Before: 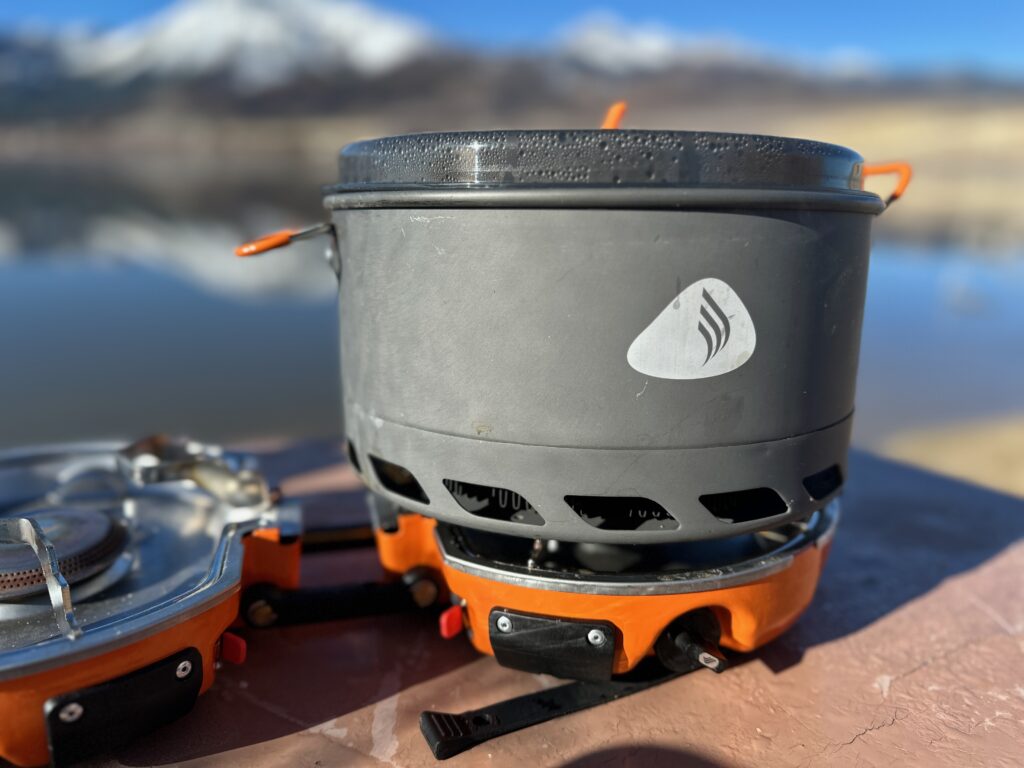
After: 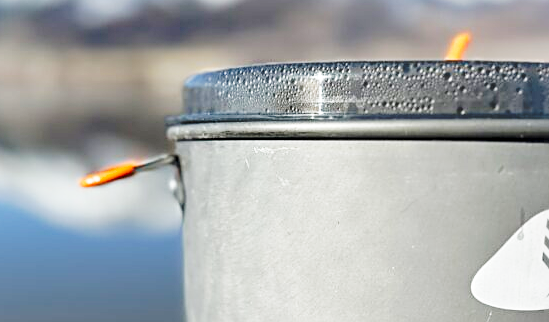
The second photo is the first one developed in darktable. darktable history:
tone curve: curves: ch0 [(0, 0) (0.003, 0.003) (0.011, 0.013) (0.025, 0.028) (0.044, 0.05) (0.069, 0.079) (0.1, 0.113) (0.136, 0.154) (0.177, 0.201) (0.224, 0.268) (0.277, 0.38) (0.335, 0.486) (0.399, 0.588) (0.468, 0.688) (0.543, 0.787) (0.623, 0.854) (0.709, 0.916) (0.801, 0.957) (0.898, 0.978) (1, 1)], preserve colors none
shadows and highlights: shadows 9.26, white point adjustment 0.957, highlights -39.03
crop: left 15.319%, top 9.058%, right 31.019%, bottom 48.928%
sharpen: on, module defaults
